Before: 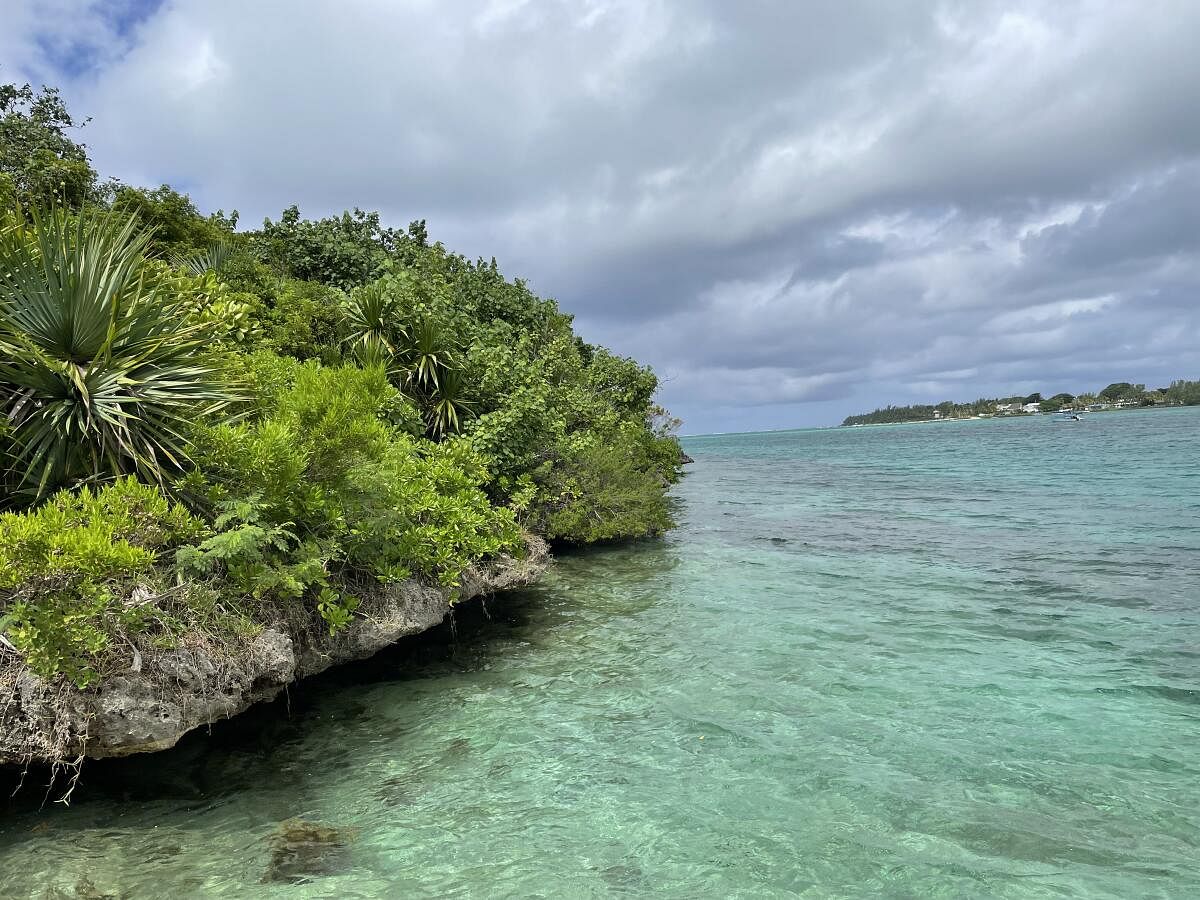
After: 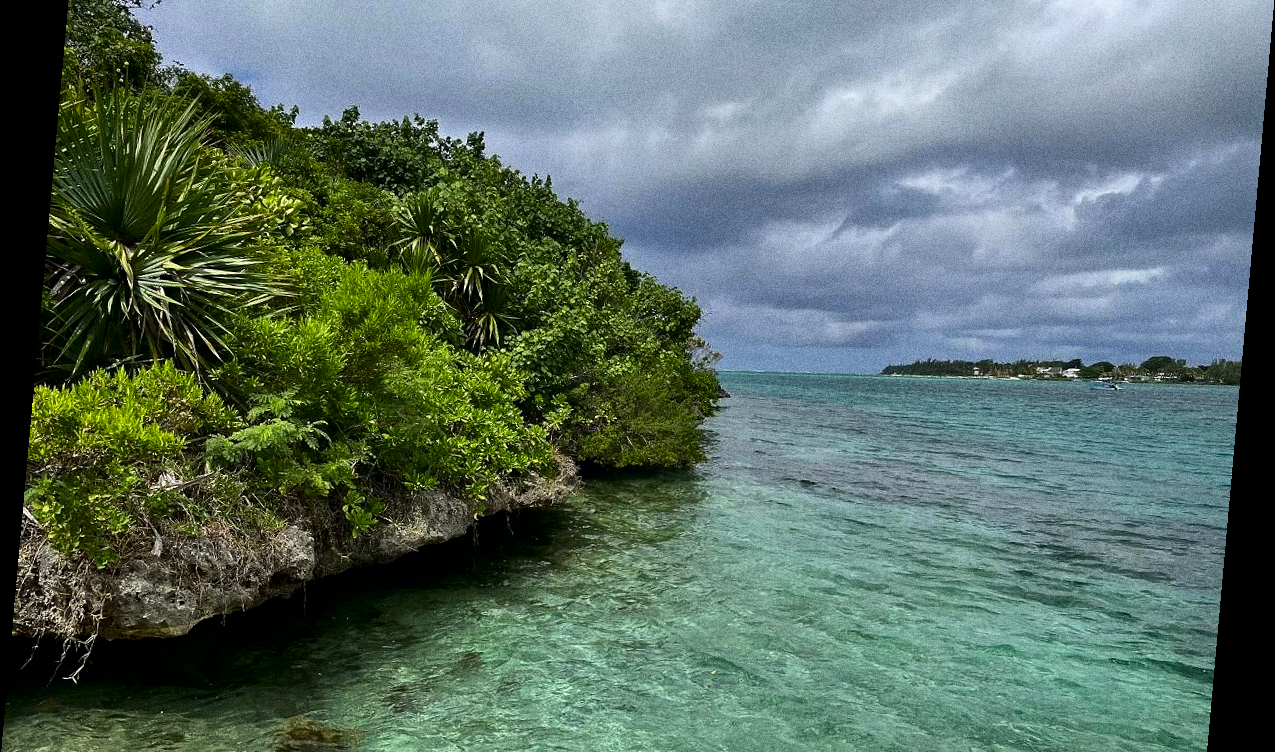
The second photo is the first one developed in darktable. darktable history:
contrast brightness saturation: contrast 0.1, brightness -0.26, saturation 0.14
grain: coarseness 0.09 ISO, strength 40%
rotate and perspective: rotation 5.12°, automatic cropping off
crop and rotate: top 12.5%, bottom 12.5%
contrast equalizer: octaves 7, y [[0.515 ×6], [0.507 ×6], [0.425 ×6], [0 ×6], [0 ×6]]
